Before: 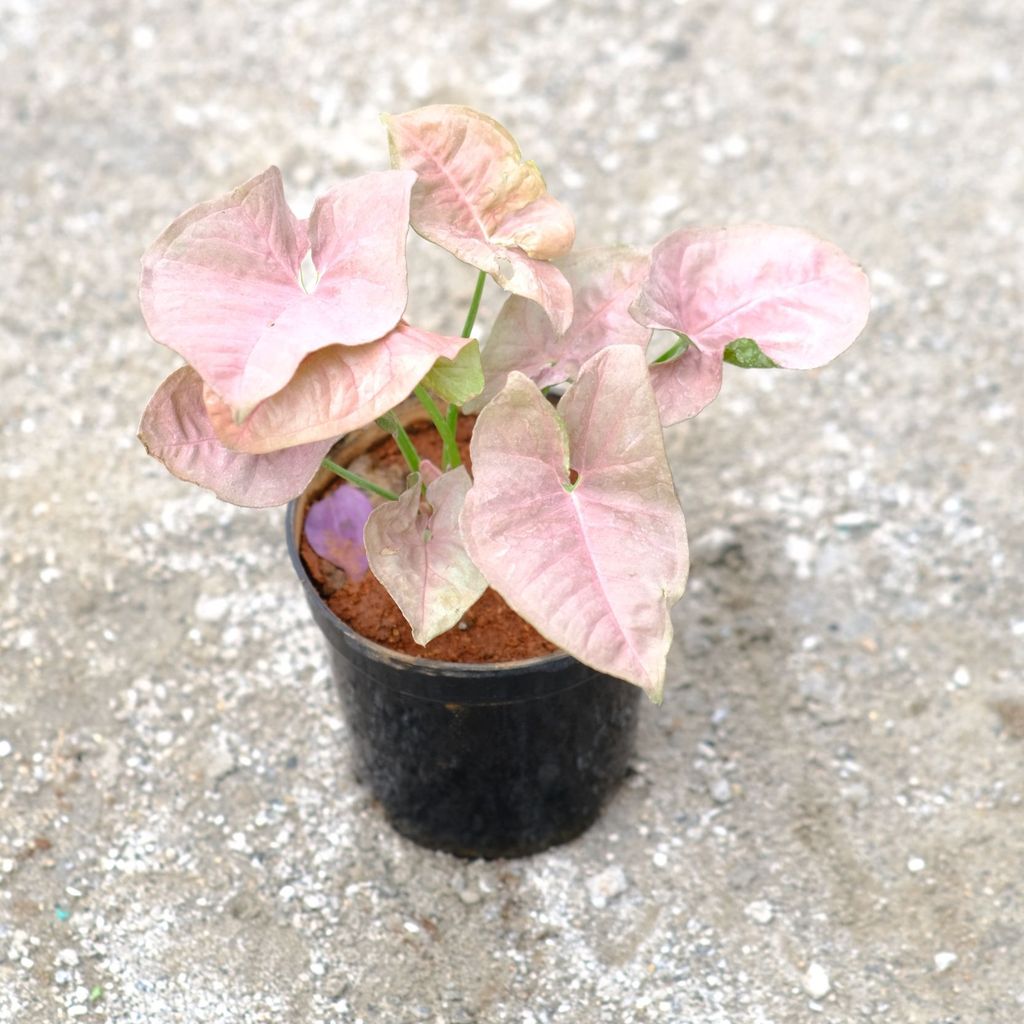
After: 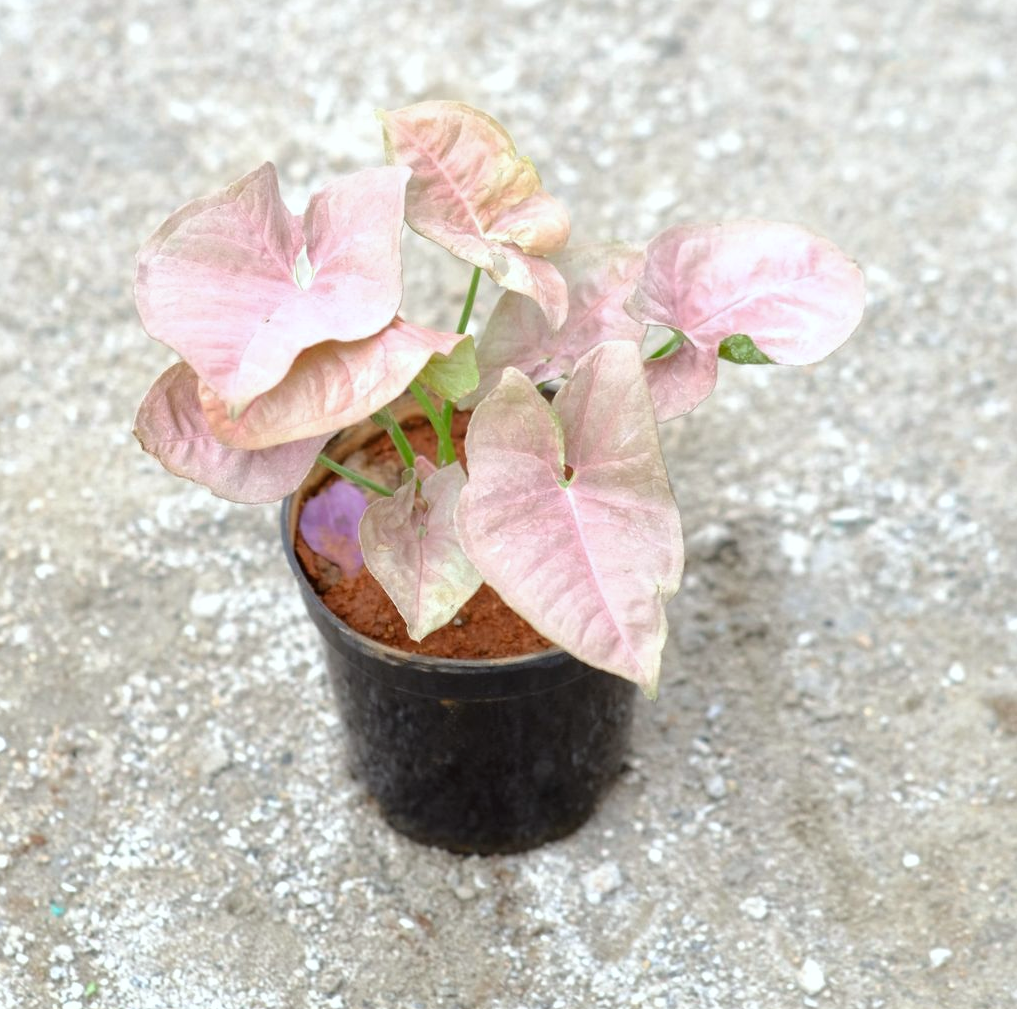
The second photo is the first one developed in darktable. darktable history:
color correction: highlights a* -2.84, highlights b* -2.1, shadows a* 2.42, shadows b* 2.63
local contrast: mode bilateral grid, contrast 15, coarseness 35, detail 104%, midtone range 0.2
crop: left 0.497%, top 0.483%, right 0.133%, bottom 0.916%
